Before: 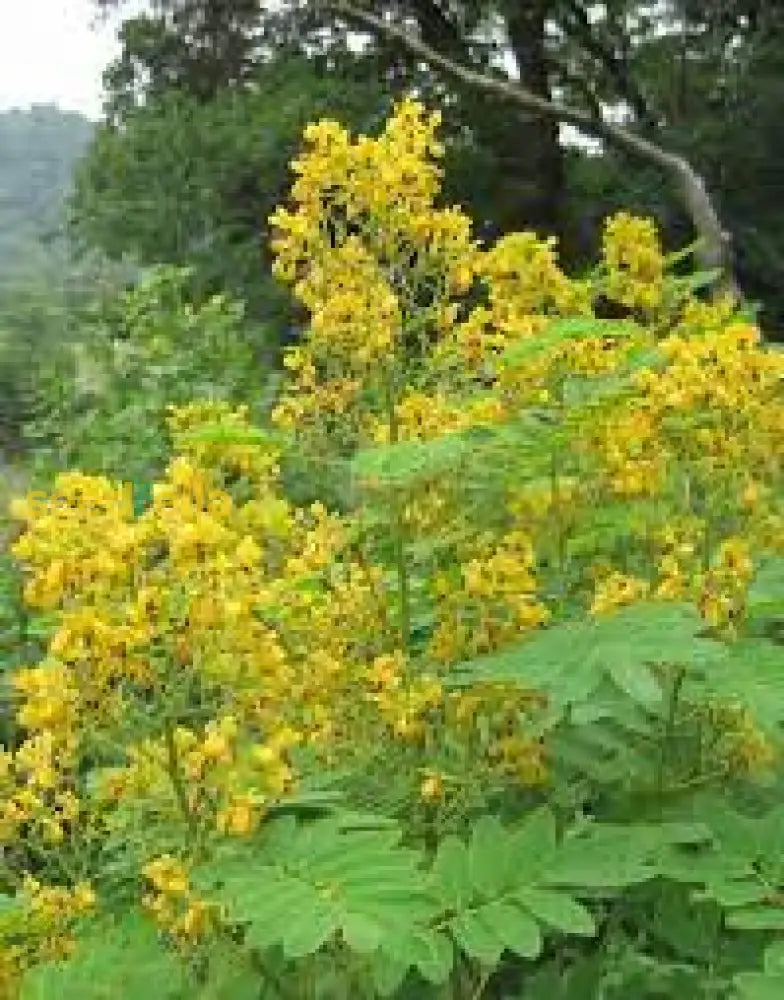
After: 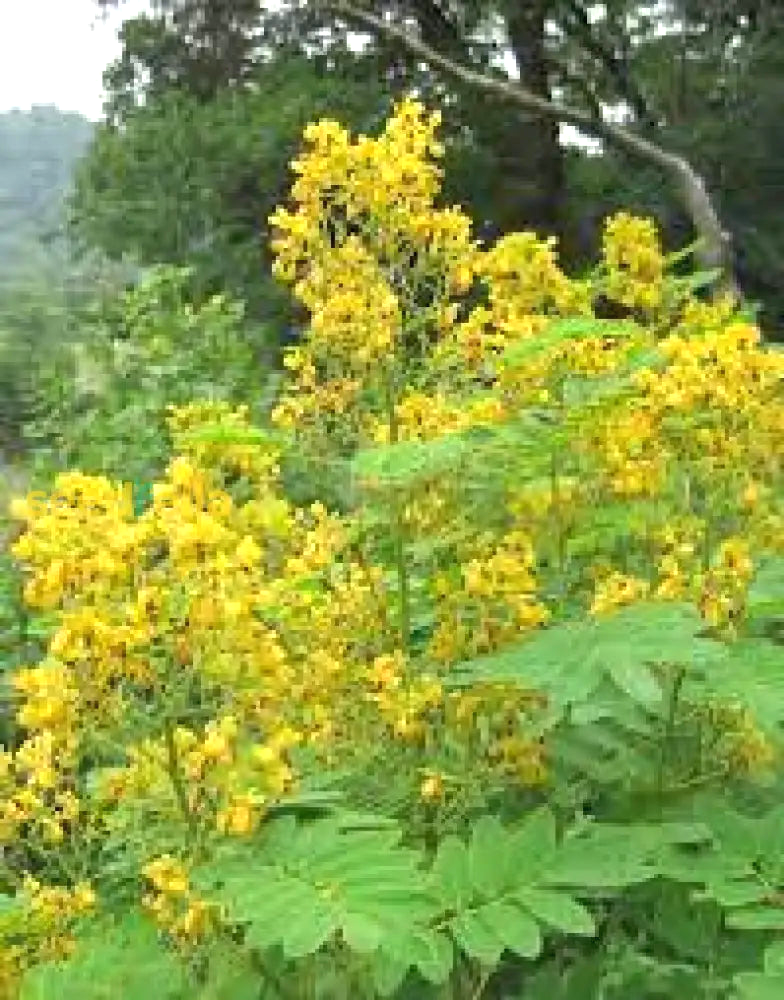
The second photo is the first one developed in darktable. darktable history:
exposure: exposure 0.375 EV, compensate highlight preservation false
shadows and highlights: shadows 42.99, highlights 7.01
